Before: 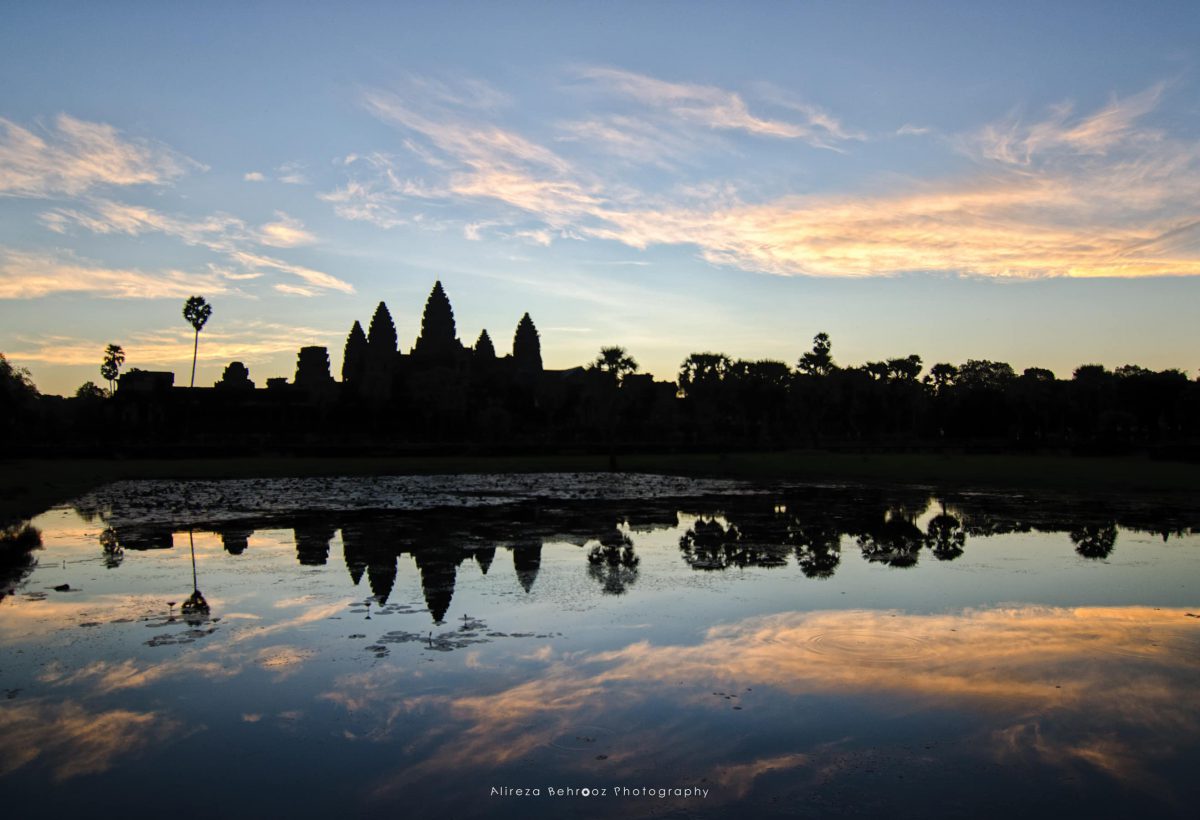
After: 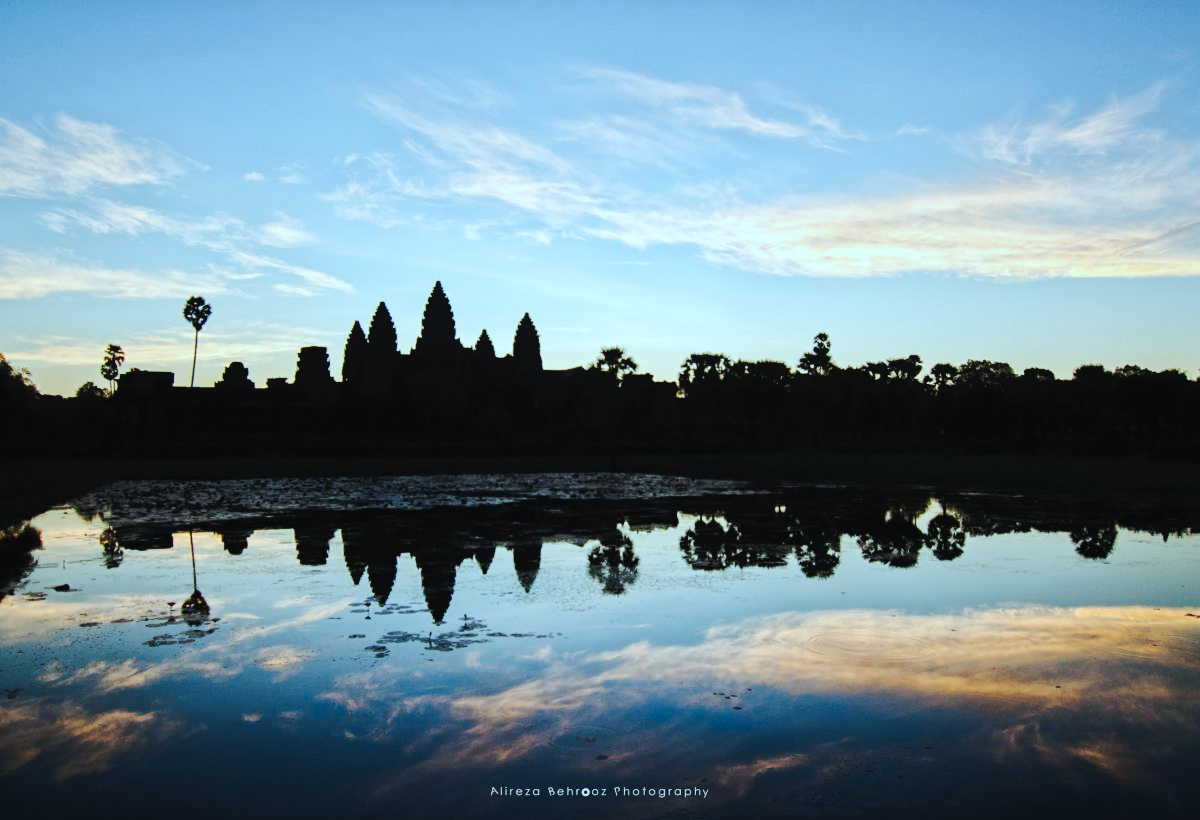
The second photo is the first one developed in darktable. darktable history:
color correction: highlights a* -11.32, highlights b* -15.58
tone curve: curves: ch0 [(0, 0.023) (0.103, 0.087) (0.277, 0.28) (0.438, 0.547) (0.546, 0.678) (0.735, 0.843) (0.994, 1)]; ch1 [(0, 0) (0.371, 0.261) (0.465, 0.42) (0.488, 0.477) (0.512, 0.513) (0.542, 0.581) (0.574, 0.647) (0.636, 0.747) (1, 1)]; ch2 [(0, 0) (0.369, 0.388) (0.449, 0.431) (0.478, 0.471) (0.516, 0.517) (0.575, 0.642) (0.649, 0.726) (1, 1)], preserve colors none
